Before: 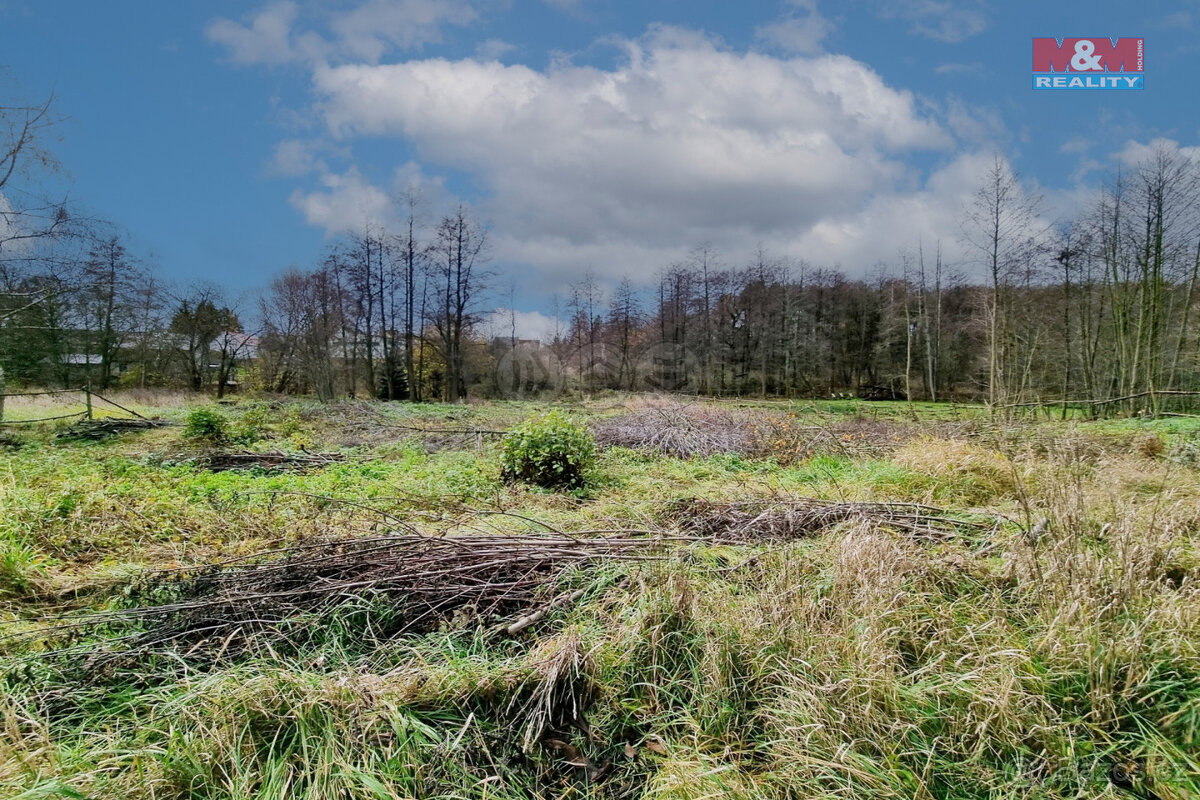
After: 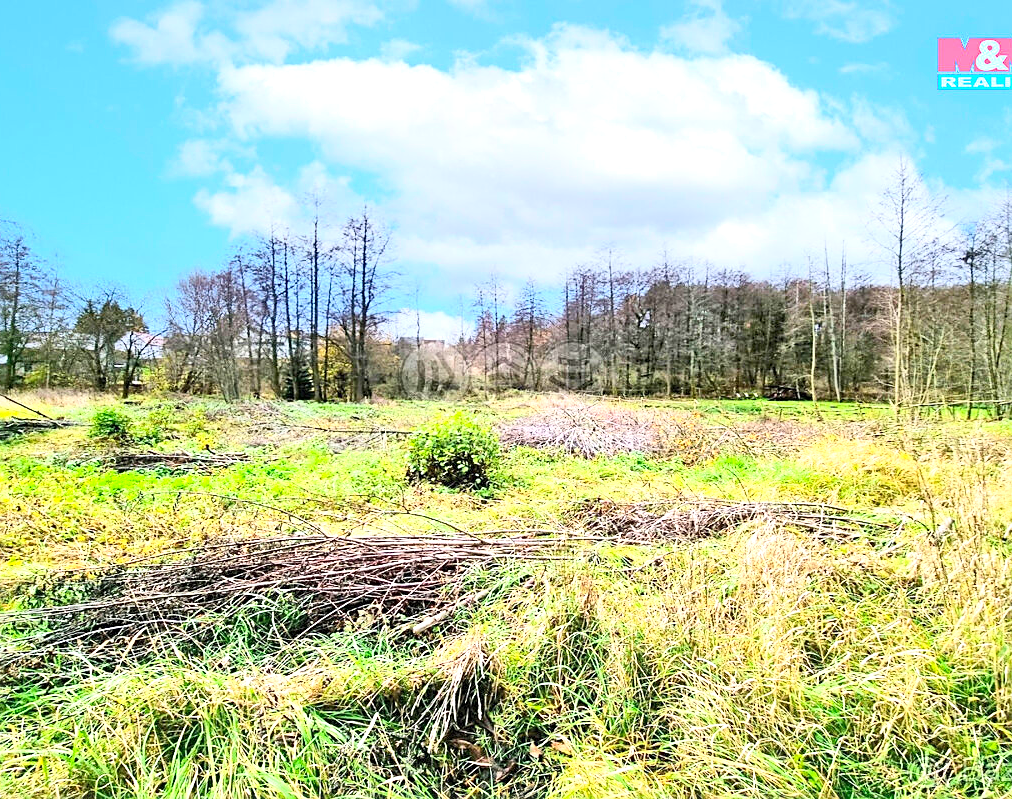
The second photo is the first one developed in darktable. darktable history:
crop: left 7.948%, right 7.406%
contrast brightness saturation: contrast 0.236, brightness 0.26, saturation 0.378
sharpen: amount 0.495
exposure: black level correction 0, exposure 1.2 EV, compensate highlight preservation false
